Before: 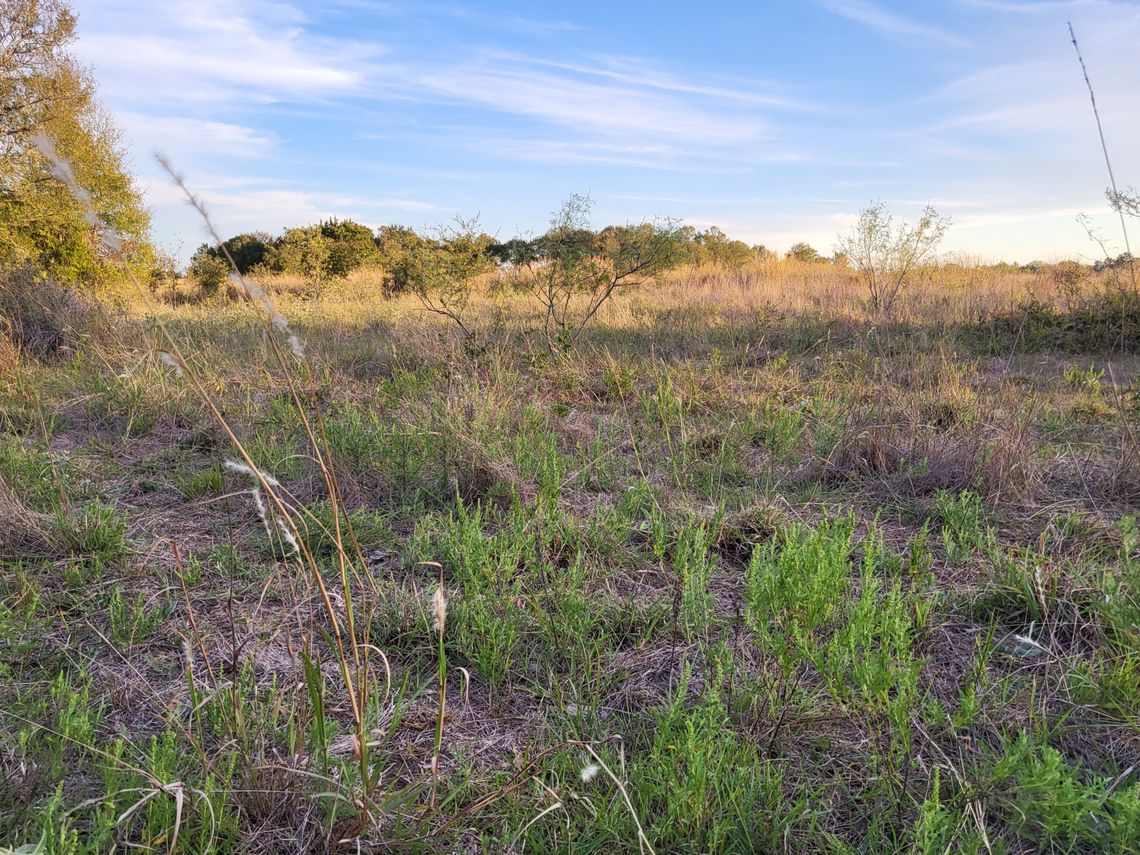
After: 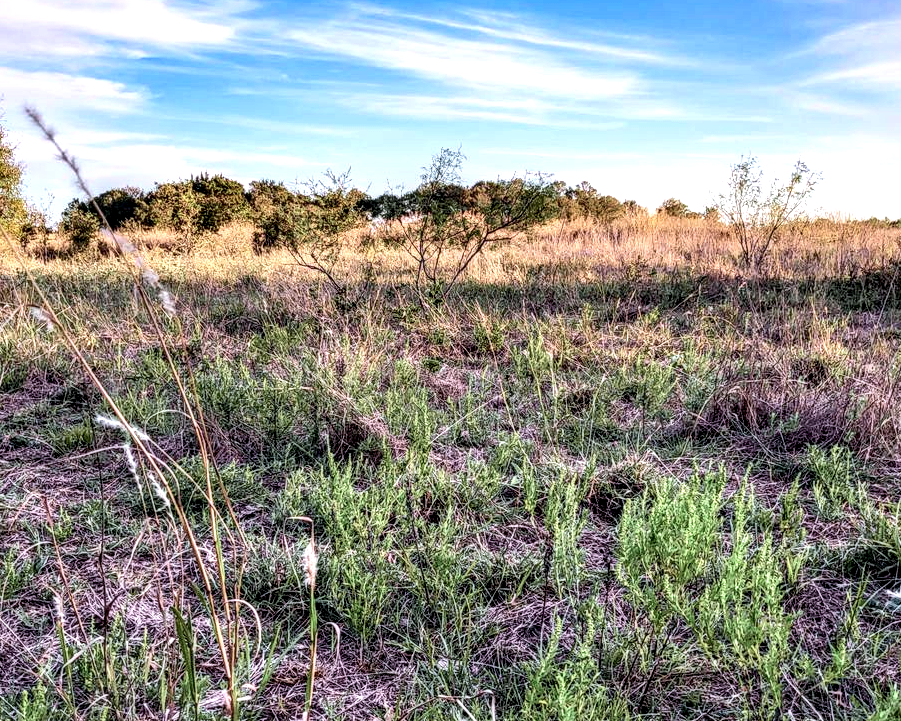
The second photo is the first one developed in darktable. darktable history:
color correction: highlights b* -0.04, saturation 0.848
color calibration: illuminant as shot in camera, x 0.358, y 0.373, temperature 4628.91 K
local contrast: highlights 20%, detail 196%
crop: left 11.319%, top 5.356%, right 9.561%, bottom 10.225%
tone curve: curves: ch0 [(0, 0.023) (0.087, 0.065) (0.184, 0.168) (0.45, 0.54) (0.57, 0.683) (0.722, 0.825) (0.877, 0.948) (1, 1)]; ch1 [(0, 0) (0.388, 0.369) (0.44, 0.44) (0.489, 0.481) (0.534, 0.561) (0.657, 0.659) (1, 1)]; ch2 [(0, 0) (0.353, 0.317) (0.408, 0.427) (0.472, 0.46) (0.5, 0.496) (0.537, 0.534) (0.576, 0.592) (0.625, 0.631) (1, 1)], color space Lab, independent channels, preserve colors none
haze removal: compatibility mode true, adaptive false
shadows and highlights: shadows 53.01, soften with gaussian
